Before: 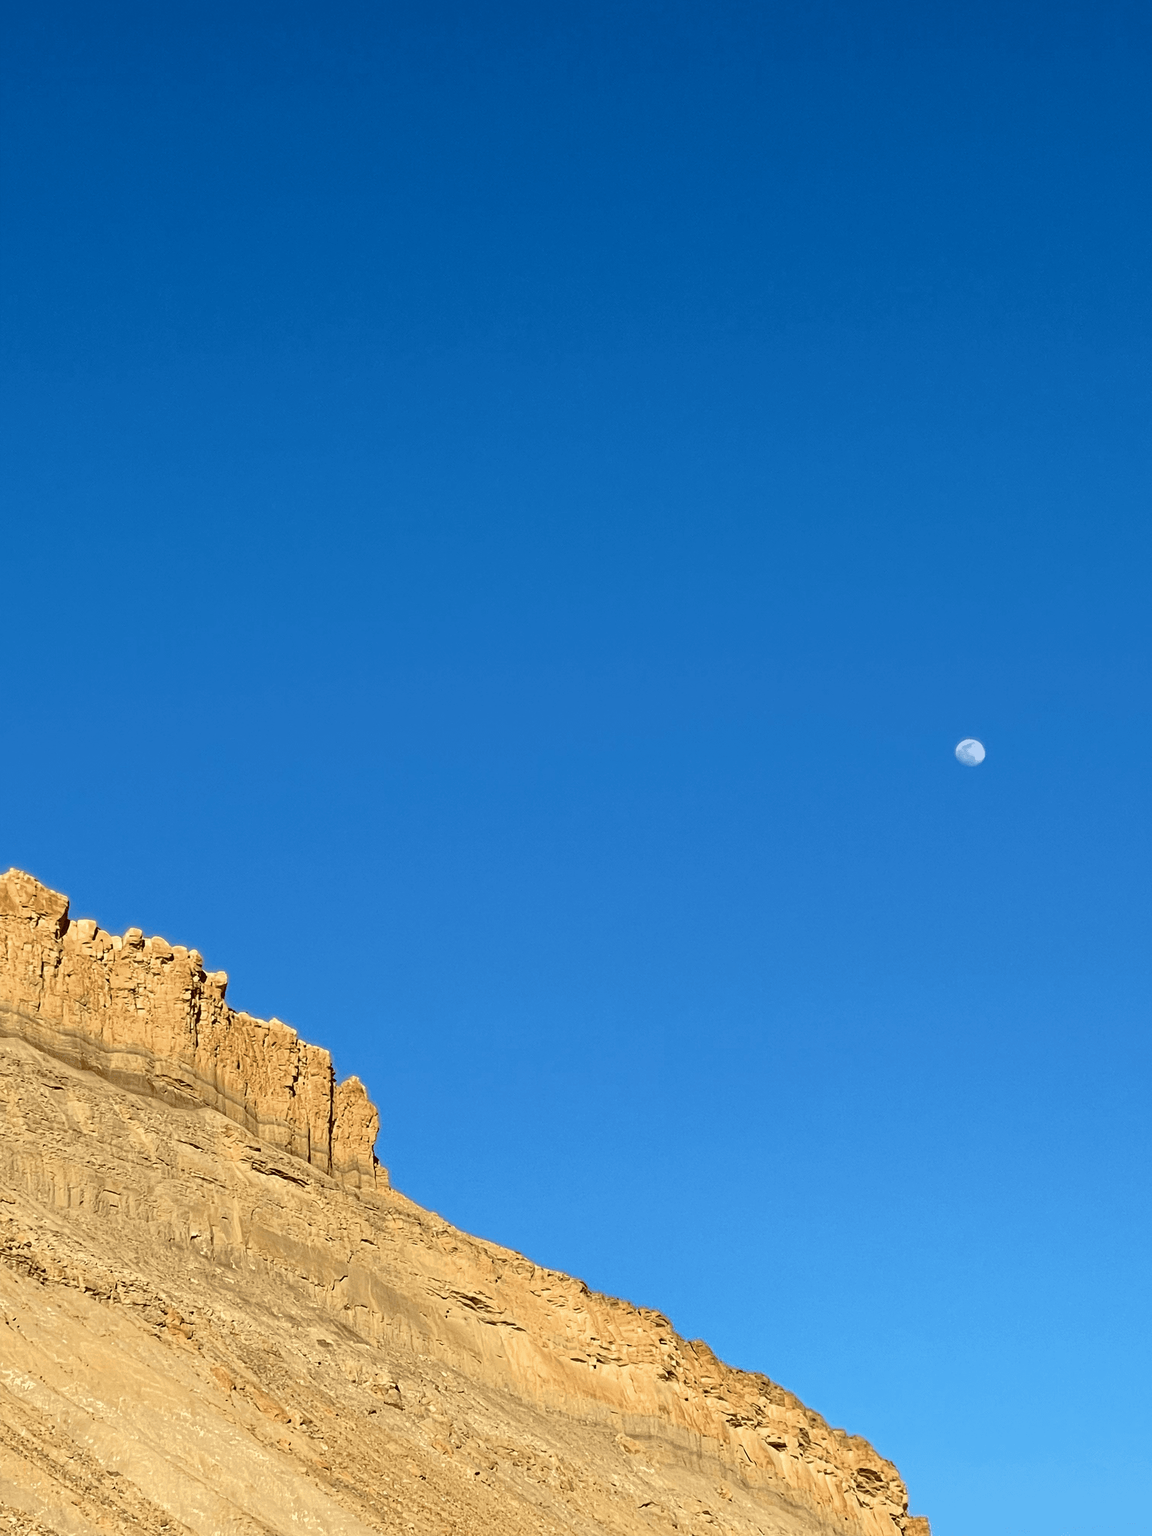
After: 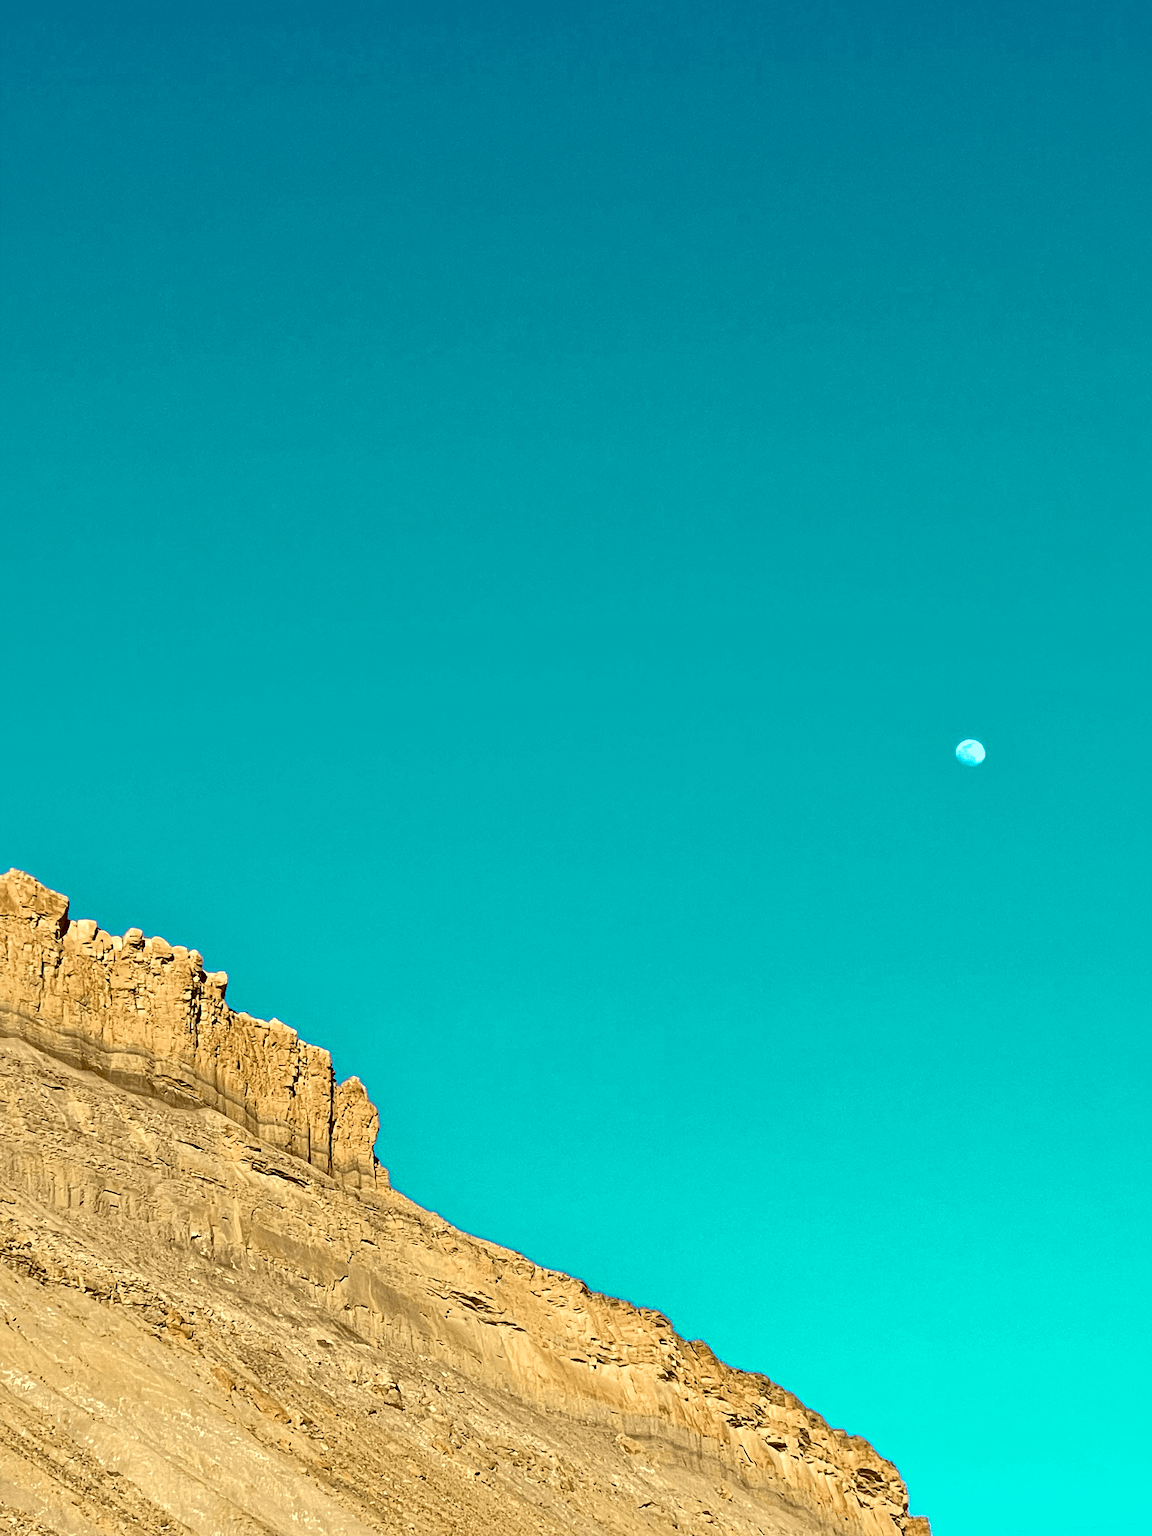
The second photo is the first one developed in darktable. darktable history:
color zones: curves: ch0 [(0.254, 0.492) (0.724, 0.62)]; ch1 [(0.25, 0.528) (0.719, 0.796)]; ch2 [(0, 0.472) (0.25, 0.5) (0.73, 0.184)]
local contrast: mode bilateral grid, contrast 26, coarseness 60, detail 151%, midtone range 0.2
